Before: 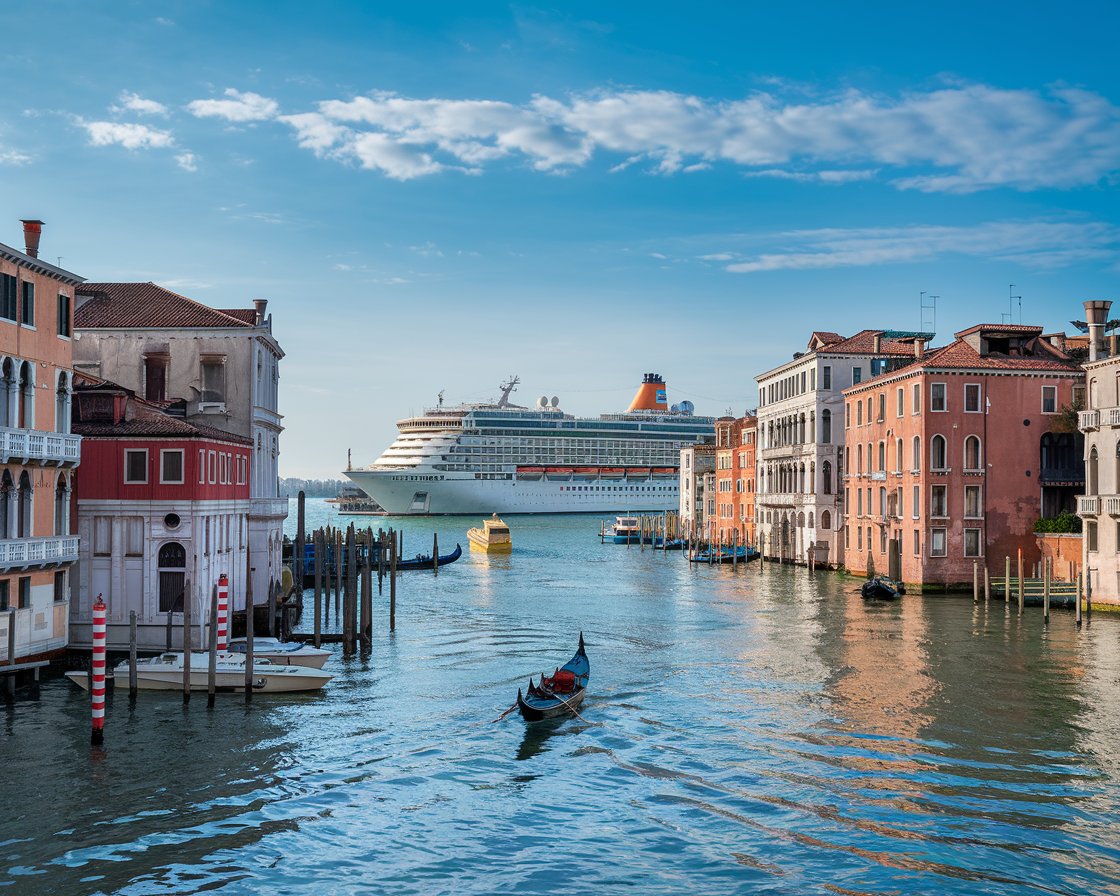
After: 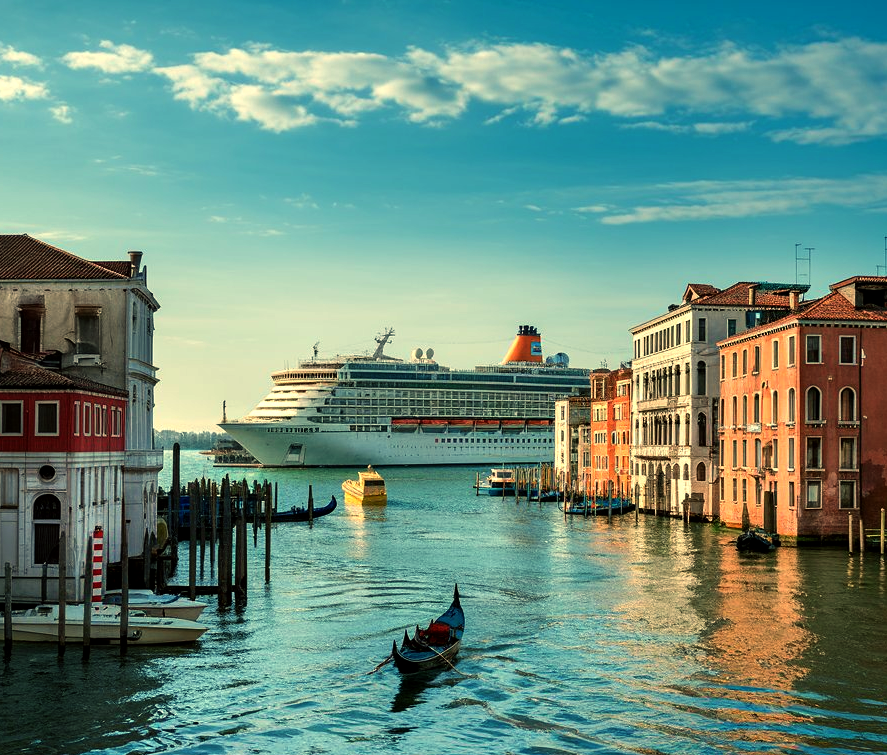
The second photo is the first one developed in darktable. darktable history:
shadows and highlights: shadows -24.28, highlights 49.77, soften with gaussian
color balance: mode lift, gamma, gain (sRGB), lift [1.014, 0.966, 0.918, 0.87], gamma [0.86, 0.734, 0.918, 0.976], gain [1.063, 1.13, 1.063, 0.86]
crop: left 11.225%, top 5.381%, right 9.565%, bottom 10.314%
